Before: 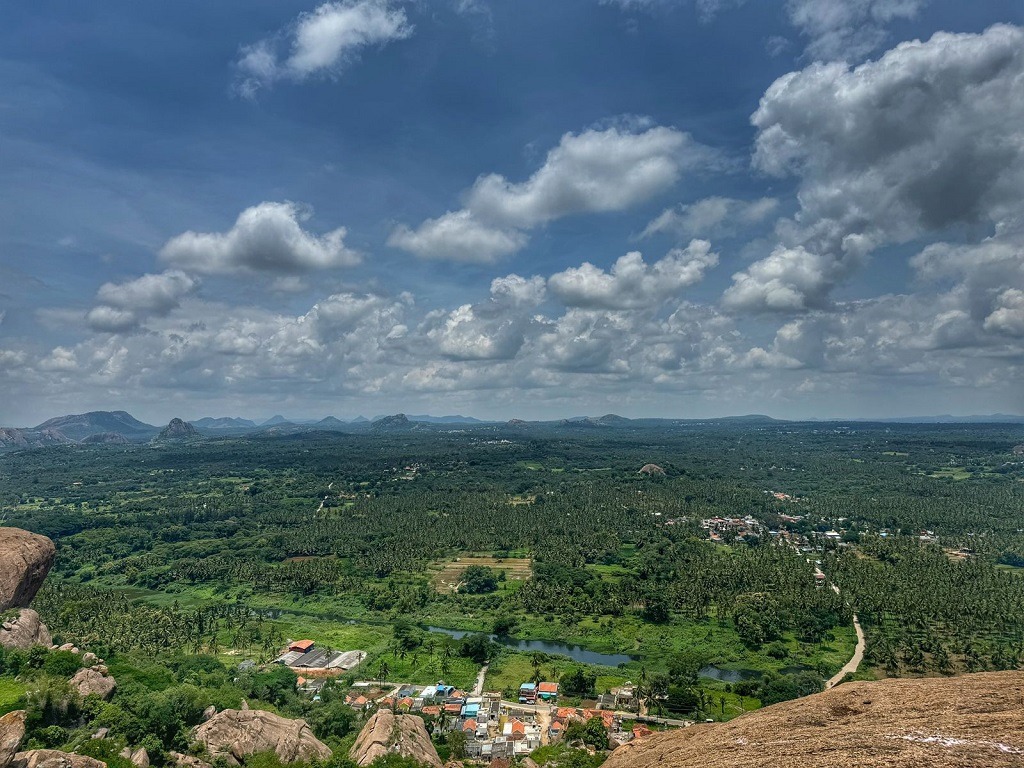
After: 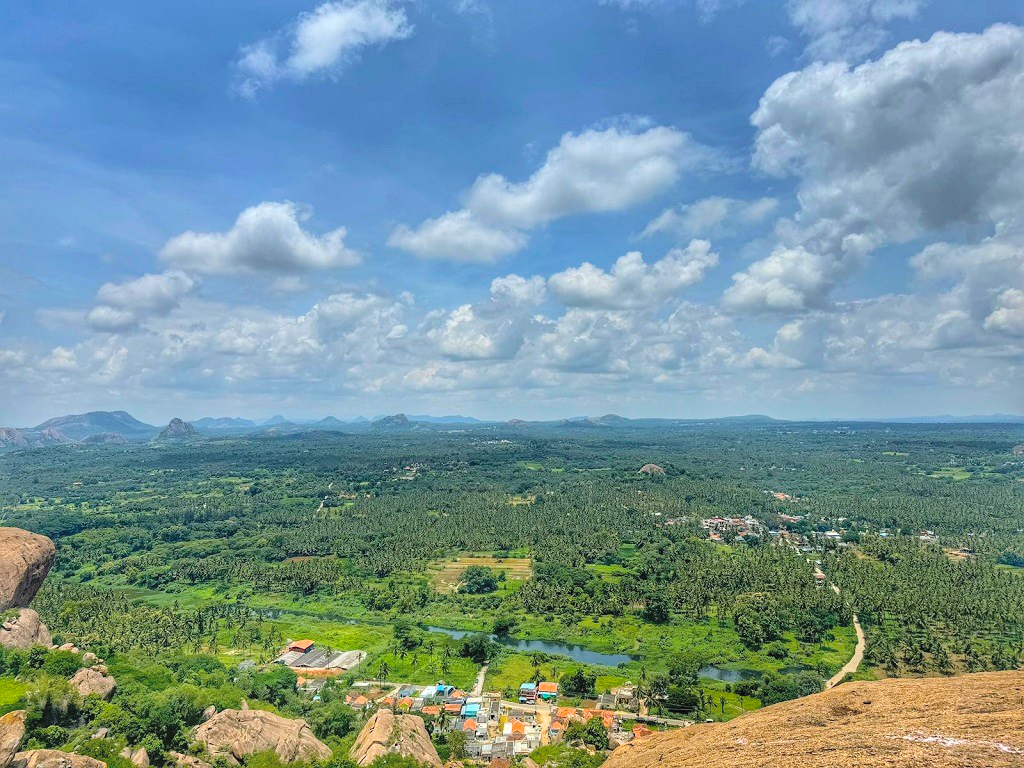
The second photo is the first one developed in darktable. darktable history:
global tonemap: drago (0.7, 100)
color balance rgb: linear chroma grading › global chroma 15%, perceptual saturation grading › global saturation 30%
